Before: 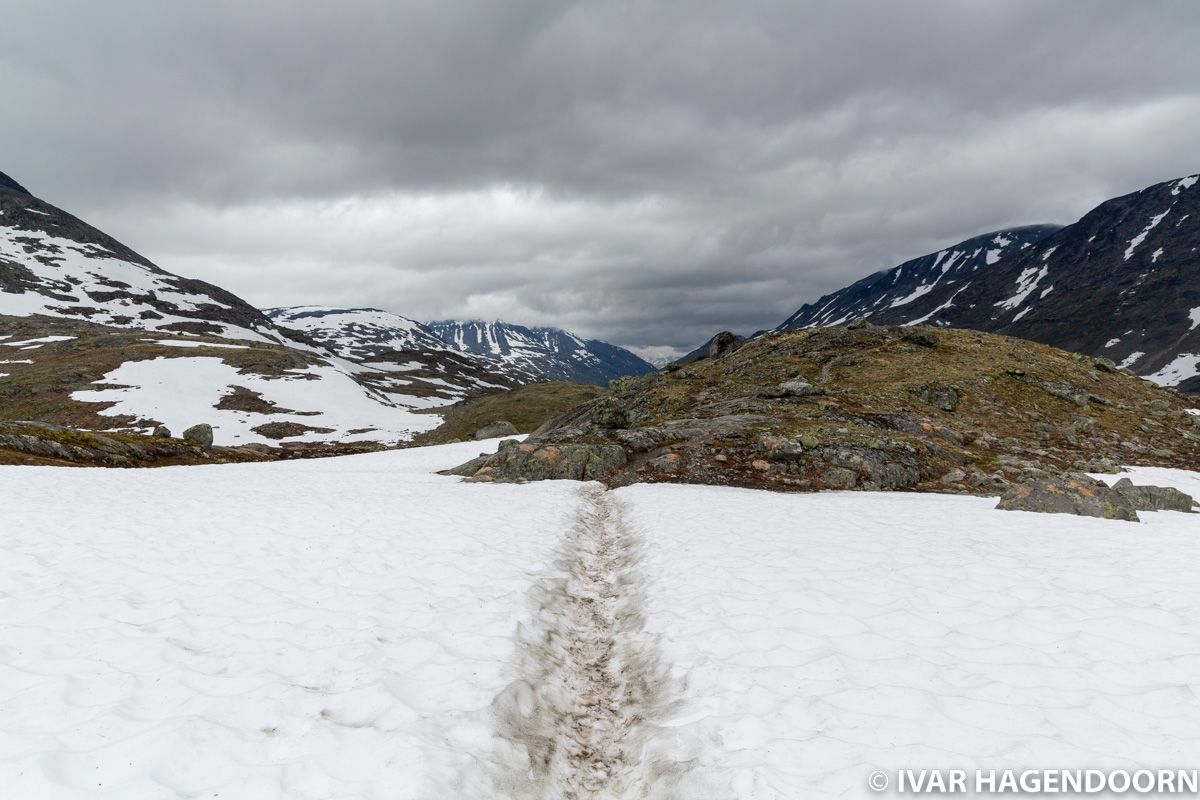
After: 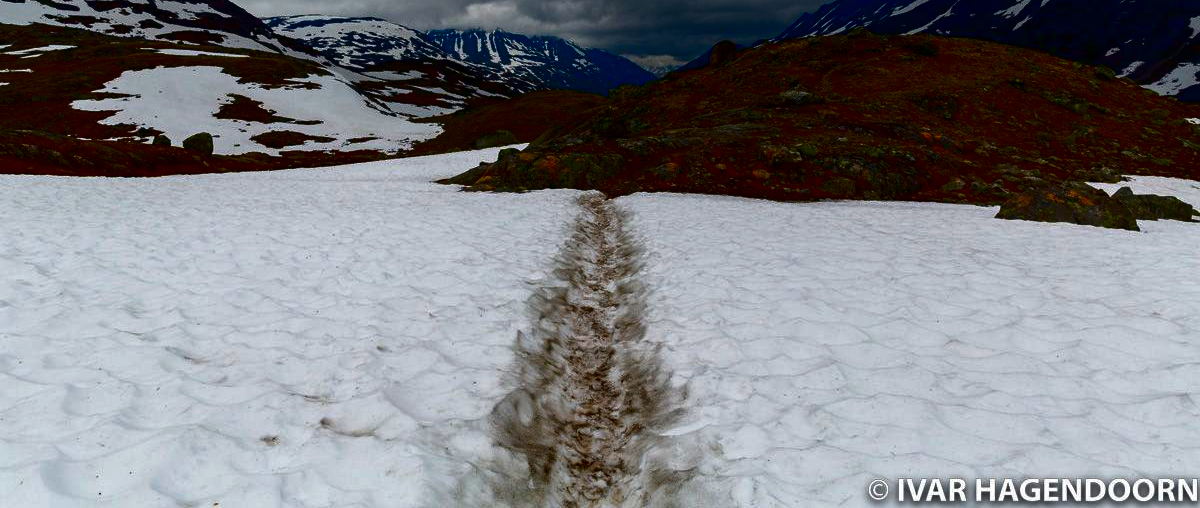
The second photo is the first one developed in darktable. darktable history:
crop and rotate: top 36.435%
contrast brightness saturation: brightness -1, saturation 1
